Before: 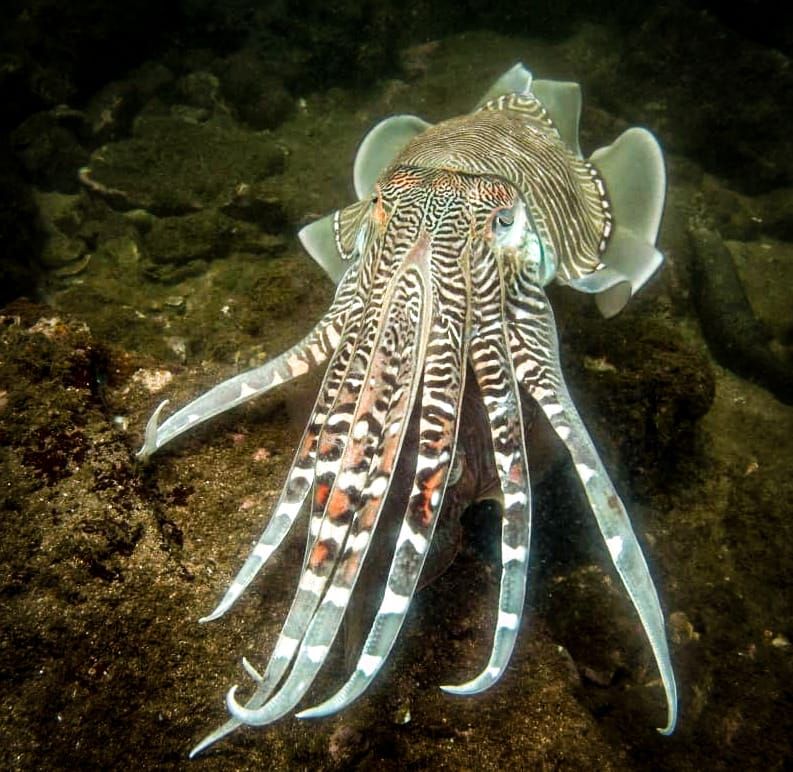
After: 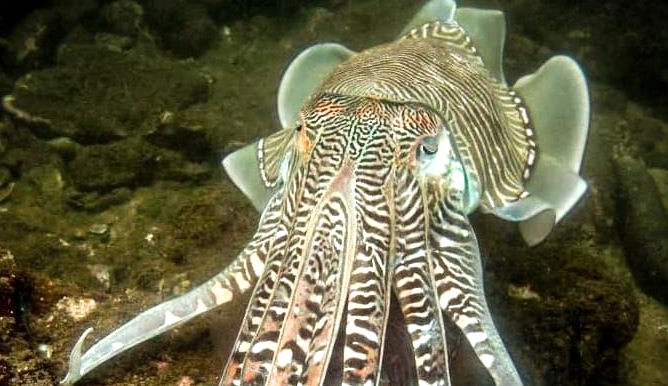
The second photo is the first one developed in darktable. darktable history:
crop and rotate: left 9.674%, top 9.439%, right 6.019%, bottom 40.432%
exposure: exposure 0.211 EV, compensate highlight preservation false
